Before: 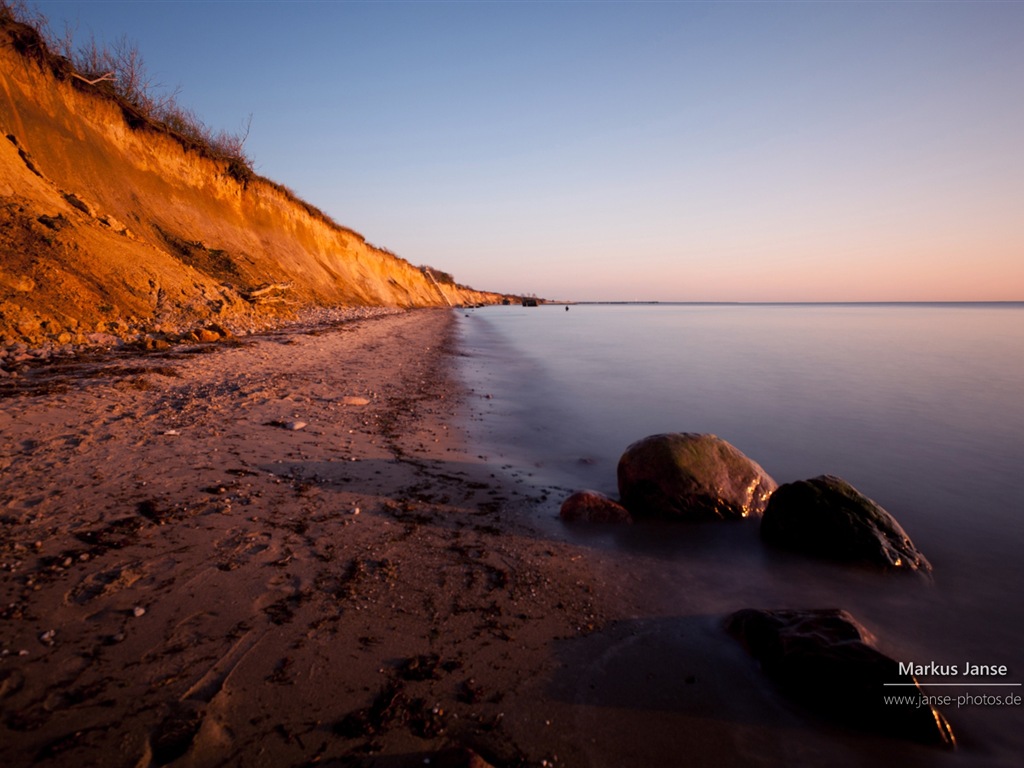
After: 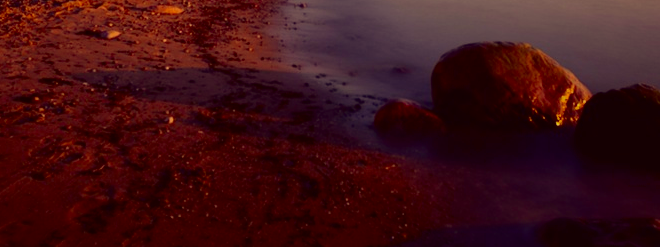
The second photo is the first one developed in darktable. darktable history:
crop: left 18.169%, top 50.948%, right 17.337%, bottom 16.883%
color correction: highlights a* -0.579, highlights b* 39.66, shadows a* 9.8, shadows b* -0.387
contrast brightness saturation: contrast 0.133, brightness -0.237, saturation 0.145
shadows and highlights: shadows 38.95, highlights -75.64
